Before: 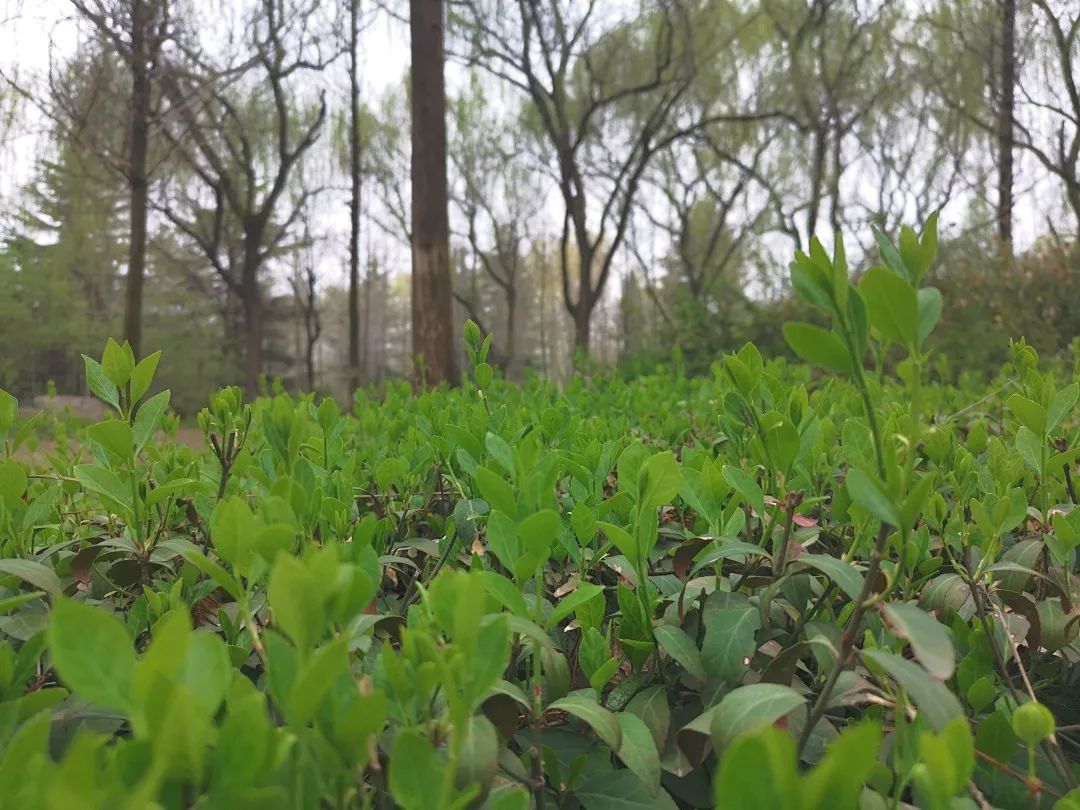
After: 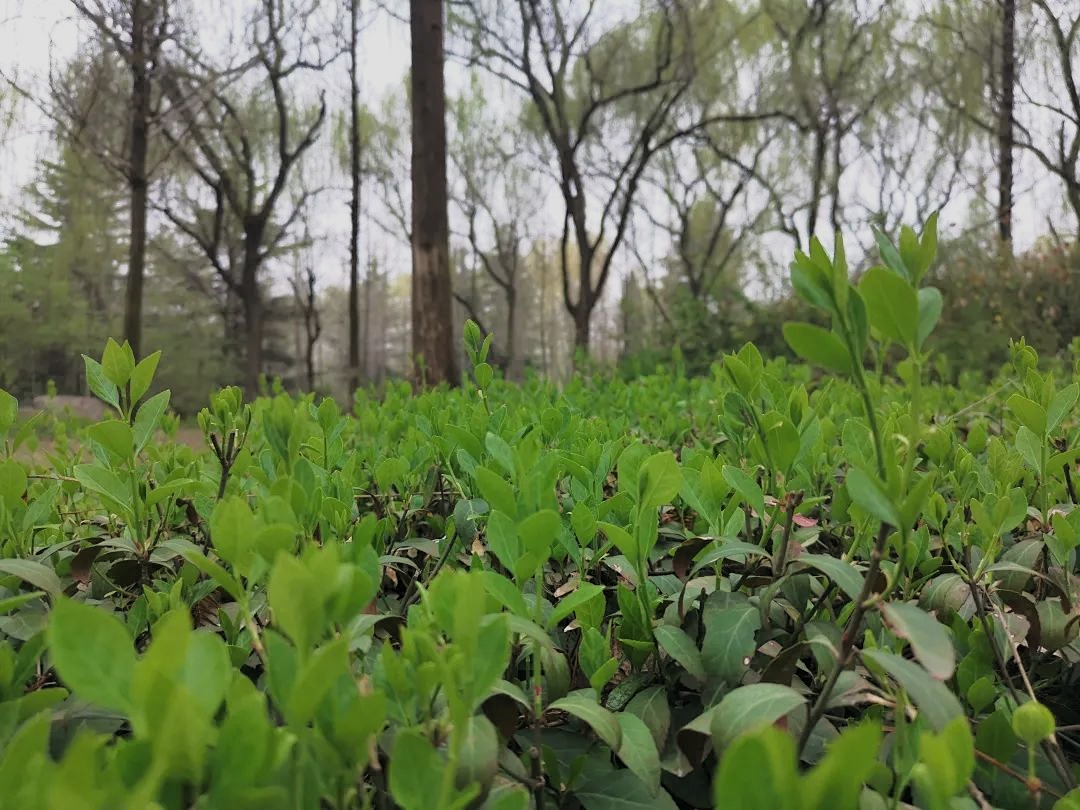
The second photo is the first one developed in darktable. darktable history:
filmic rgb: black relative exposure -5.09 EV, white relative exposure 3.97 EV, hardness 2.88, contrast 1.19
